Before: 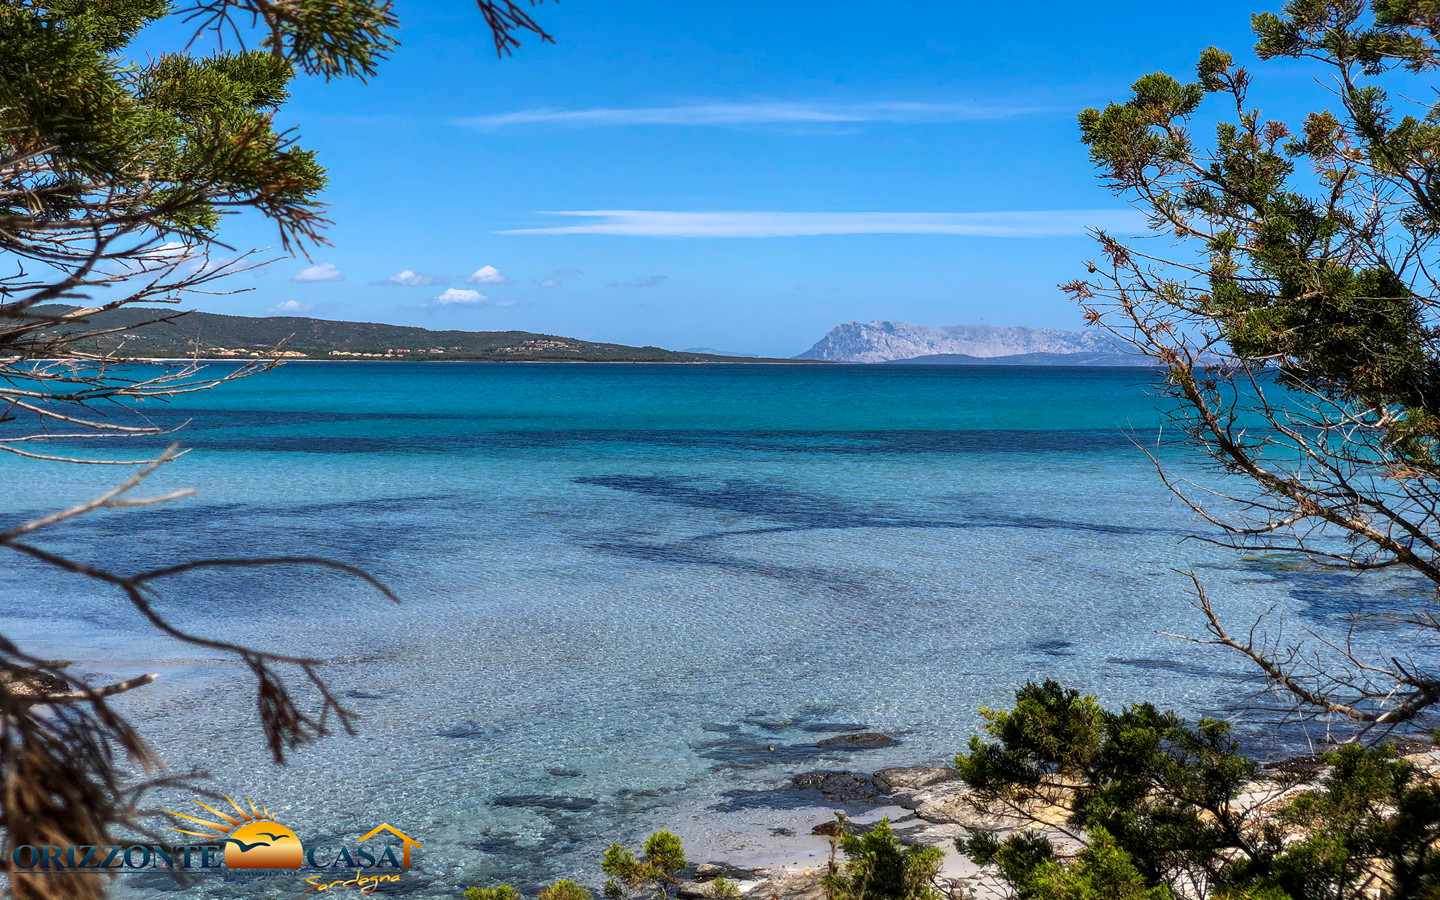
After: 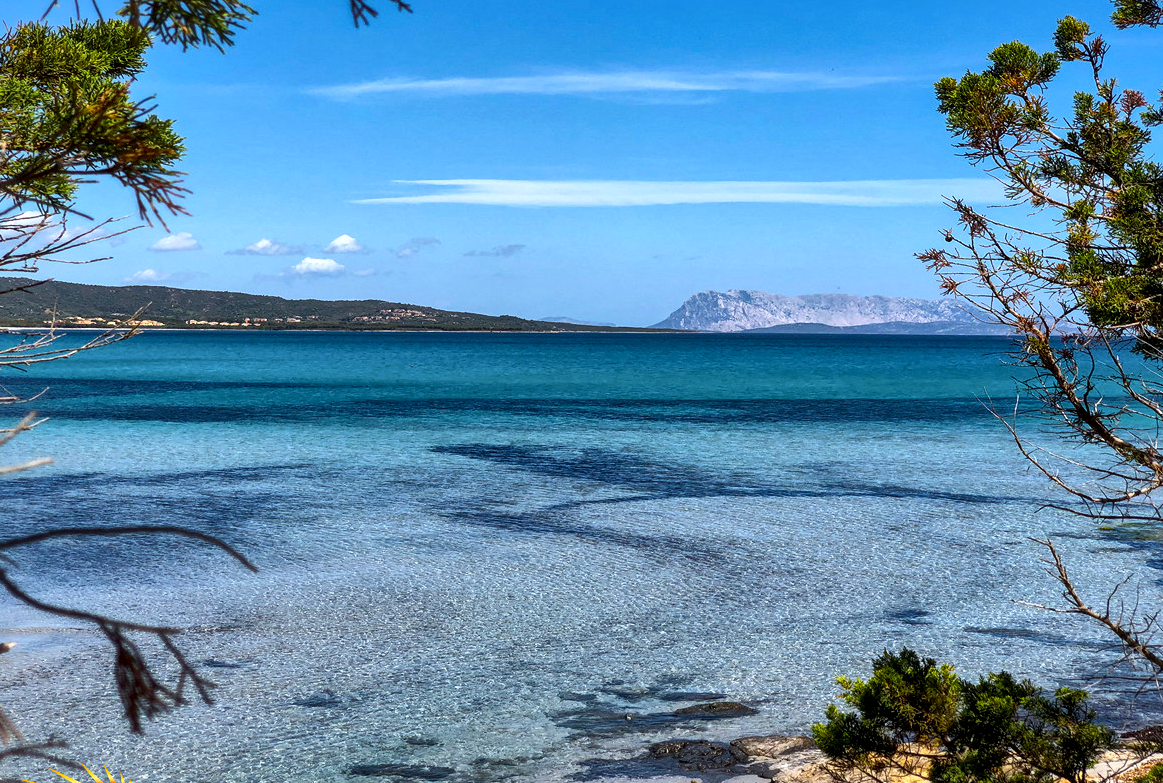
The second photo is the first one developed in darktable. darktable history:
color zones: curves: ch0 [(0.224, 0.526) (0.75, 0.5)]; ch1 [(0.055, 0.526) (0.224, 0.761) (0.377, 0.526) (0.75, 0.5)]
crop: left 9.972%, top 3.517%, right 9.255%, bottom 9.396%
local contrast: mode bilateral grid, contrast 20, coarseness 50, detail 173%, midtone range 0.2
